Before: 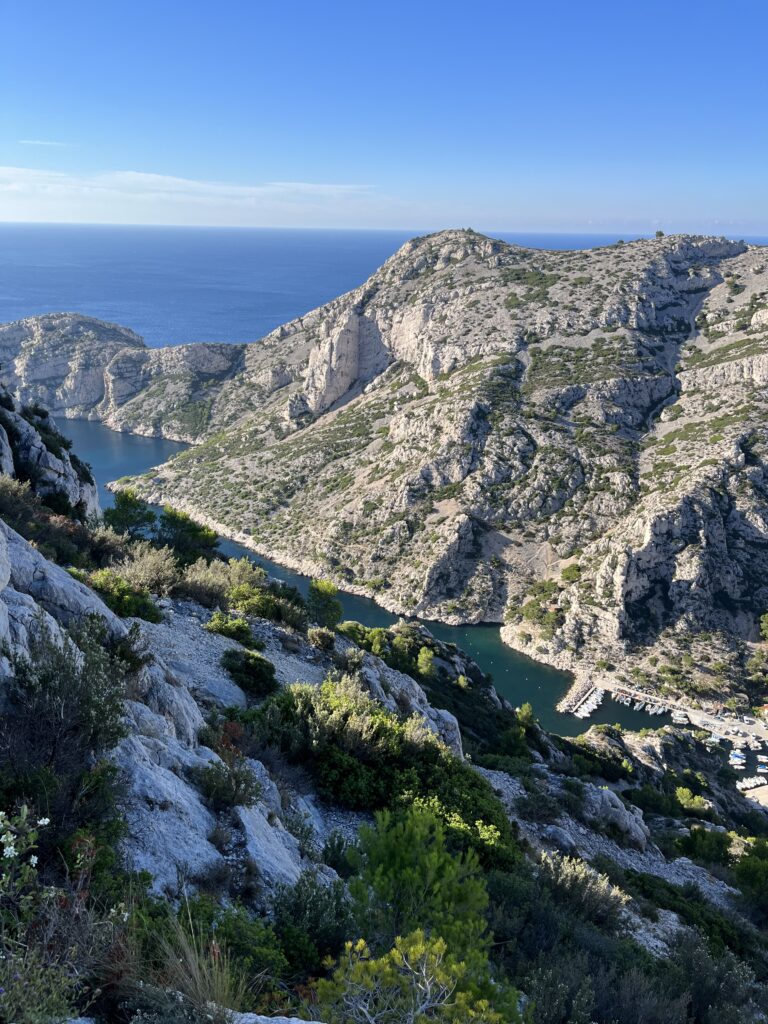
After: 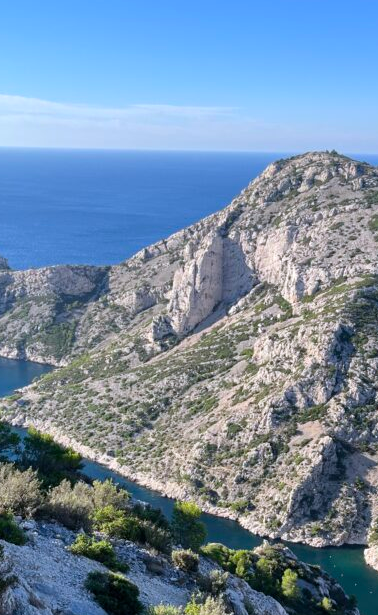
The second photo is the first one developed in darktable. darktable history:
crop: left 17.835%, top 7.675%, right 32.881%, bottom 32.213%
color calibration: illuminant as shot in camera, x 0.358, y 0.373, temperature 4628.91 K
white balance: red 1.009, blue 0.985
